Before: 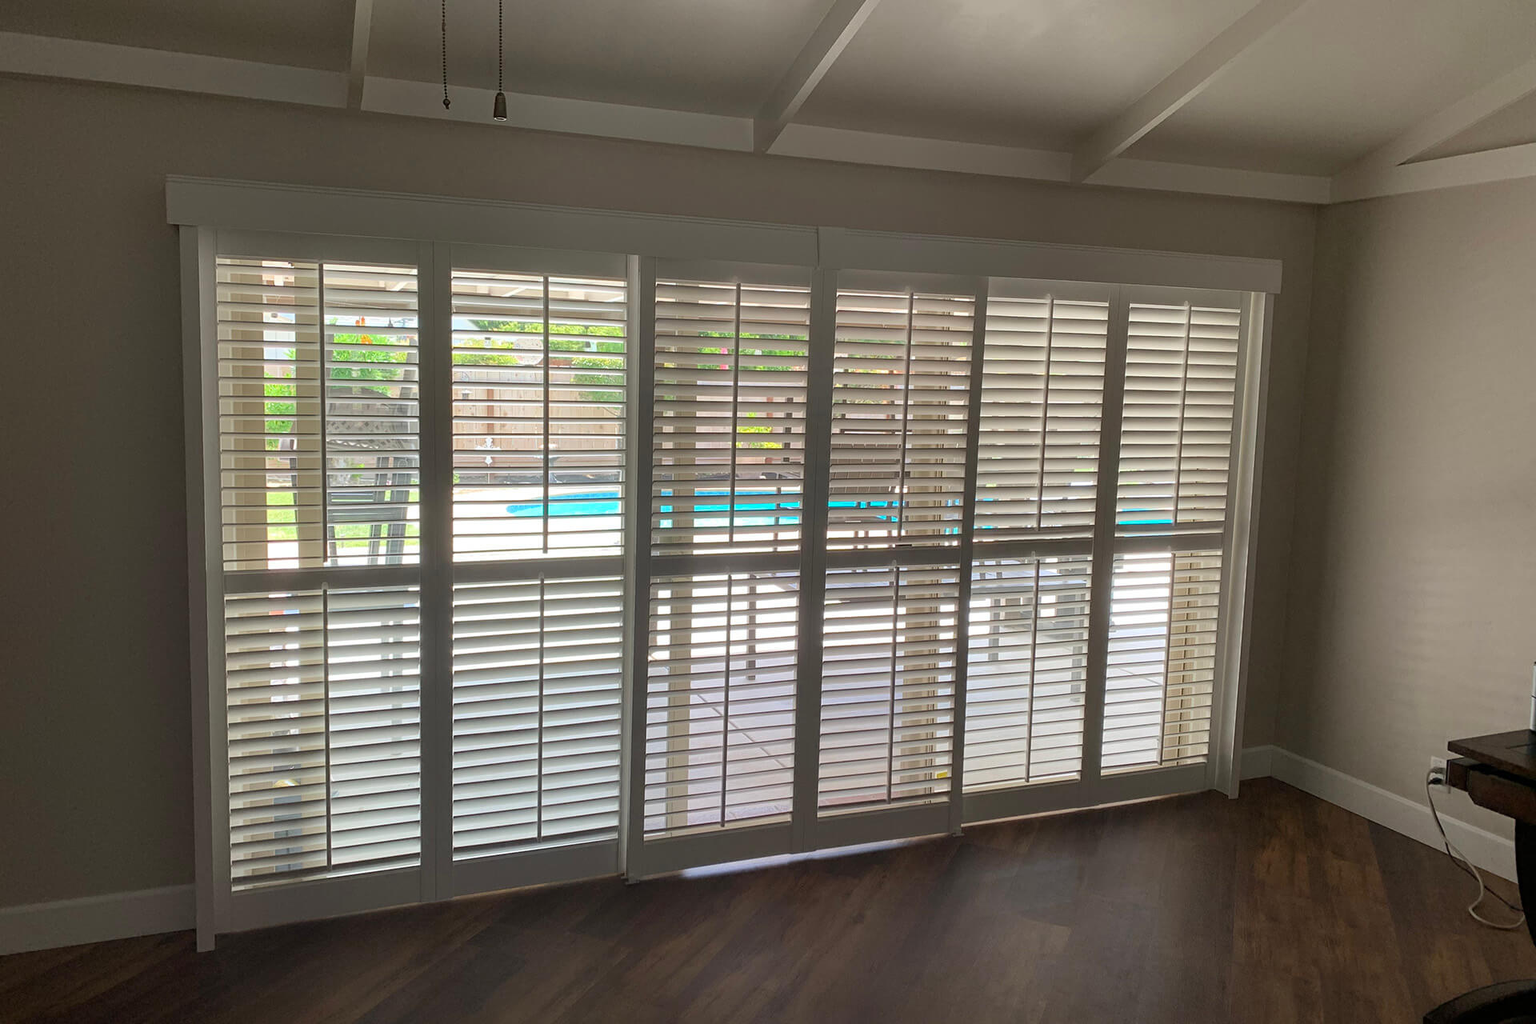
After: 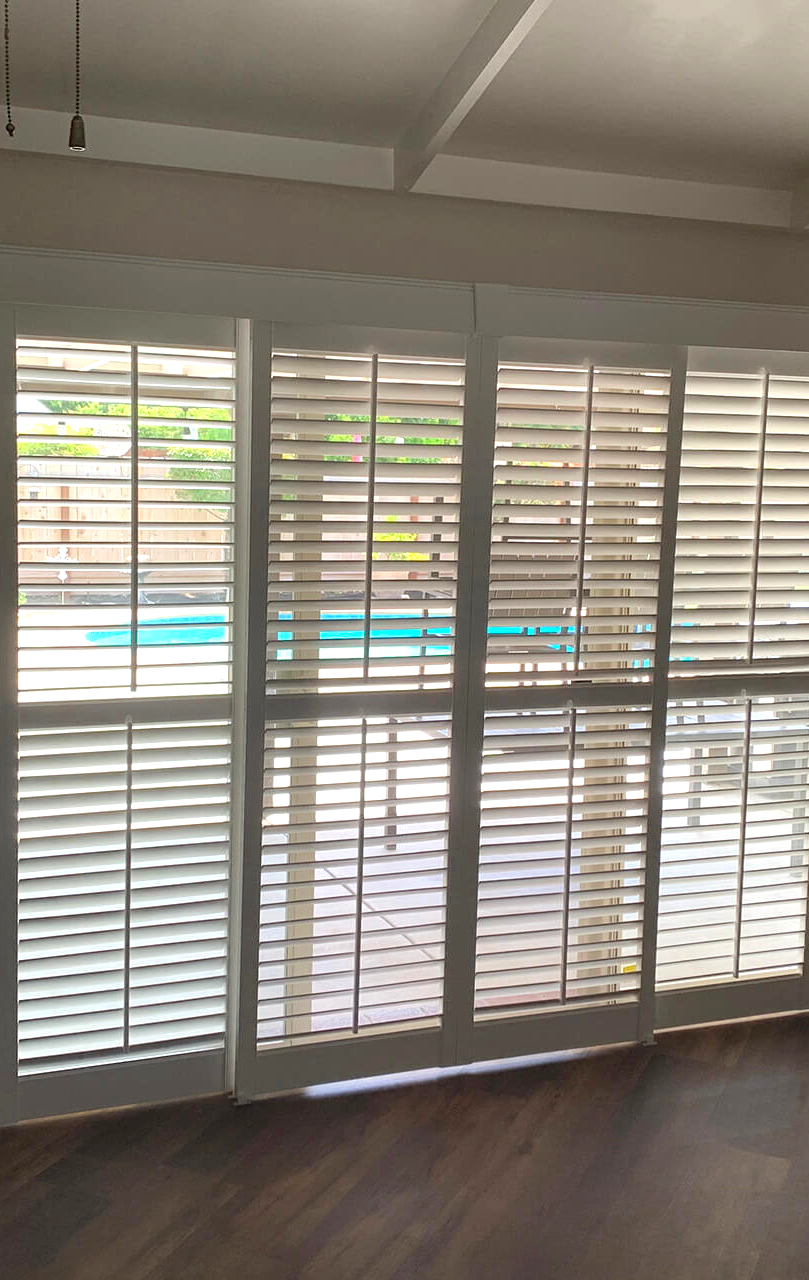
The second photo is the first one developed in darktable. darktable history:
exposure: black level correction 0.001, exposure 0.5 EV, compensate exposure bias true, compensate highlight preservation false
crop: left 28.583%, right 29.231%
